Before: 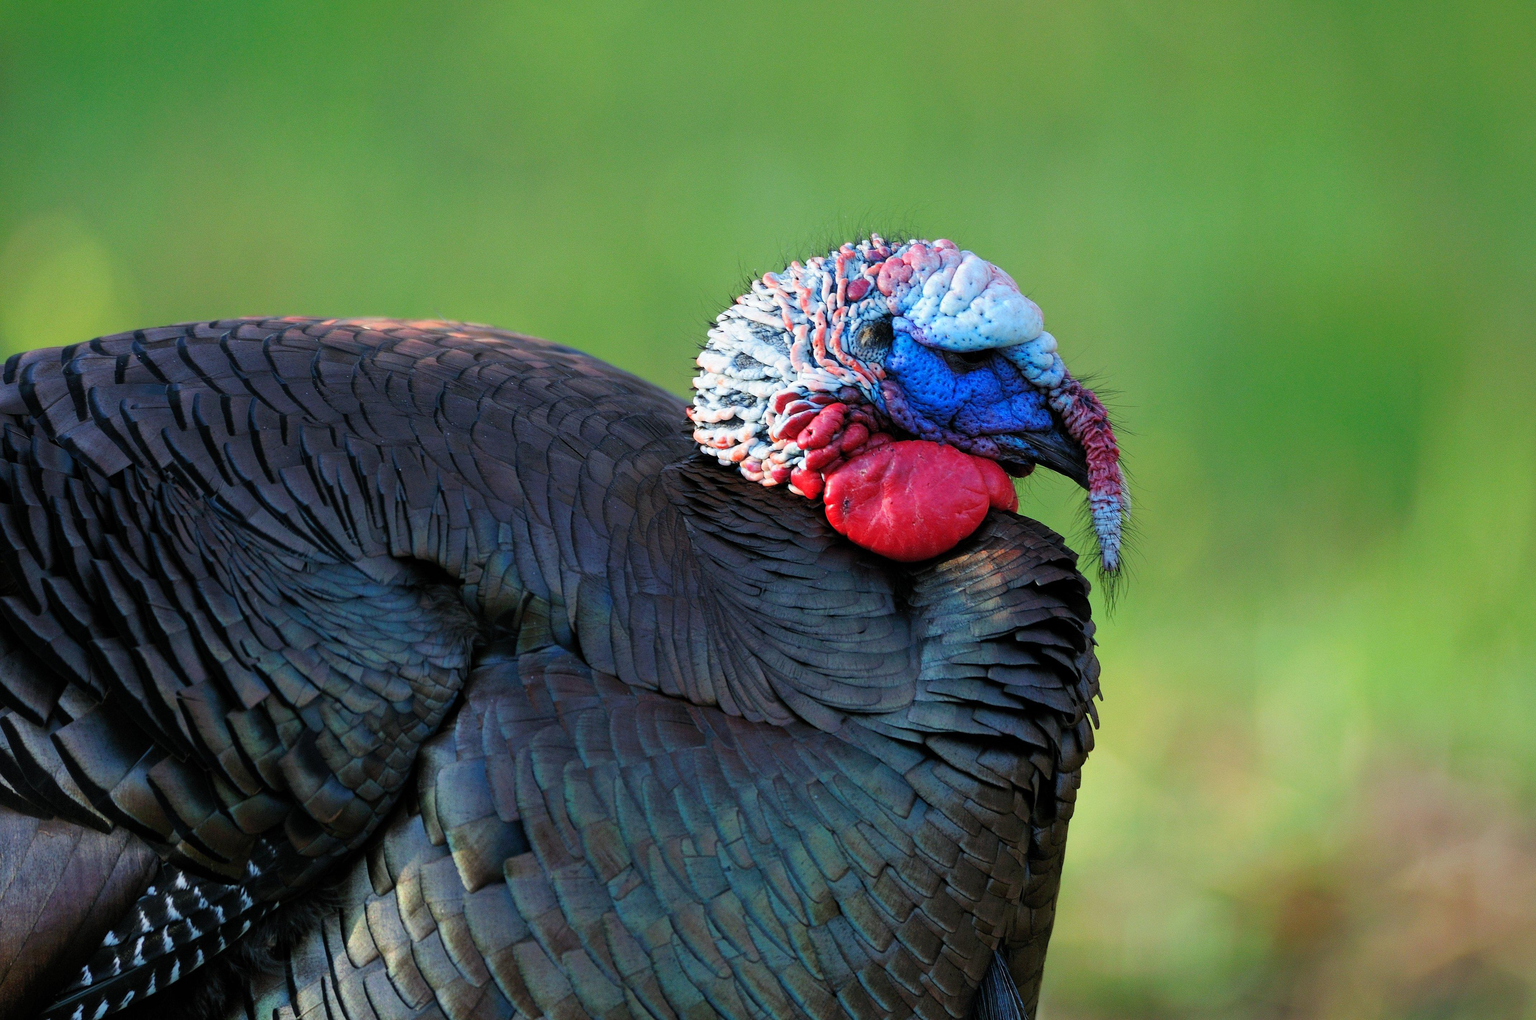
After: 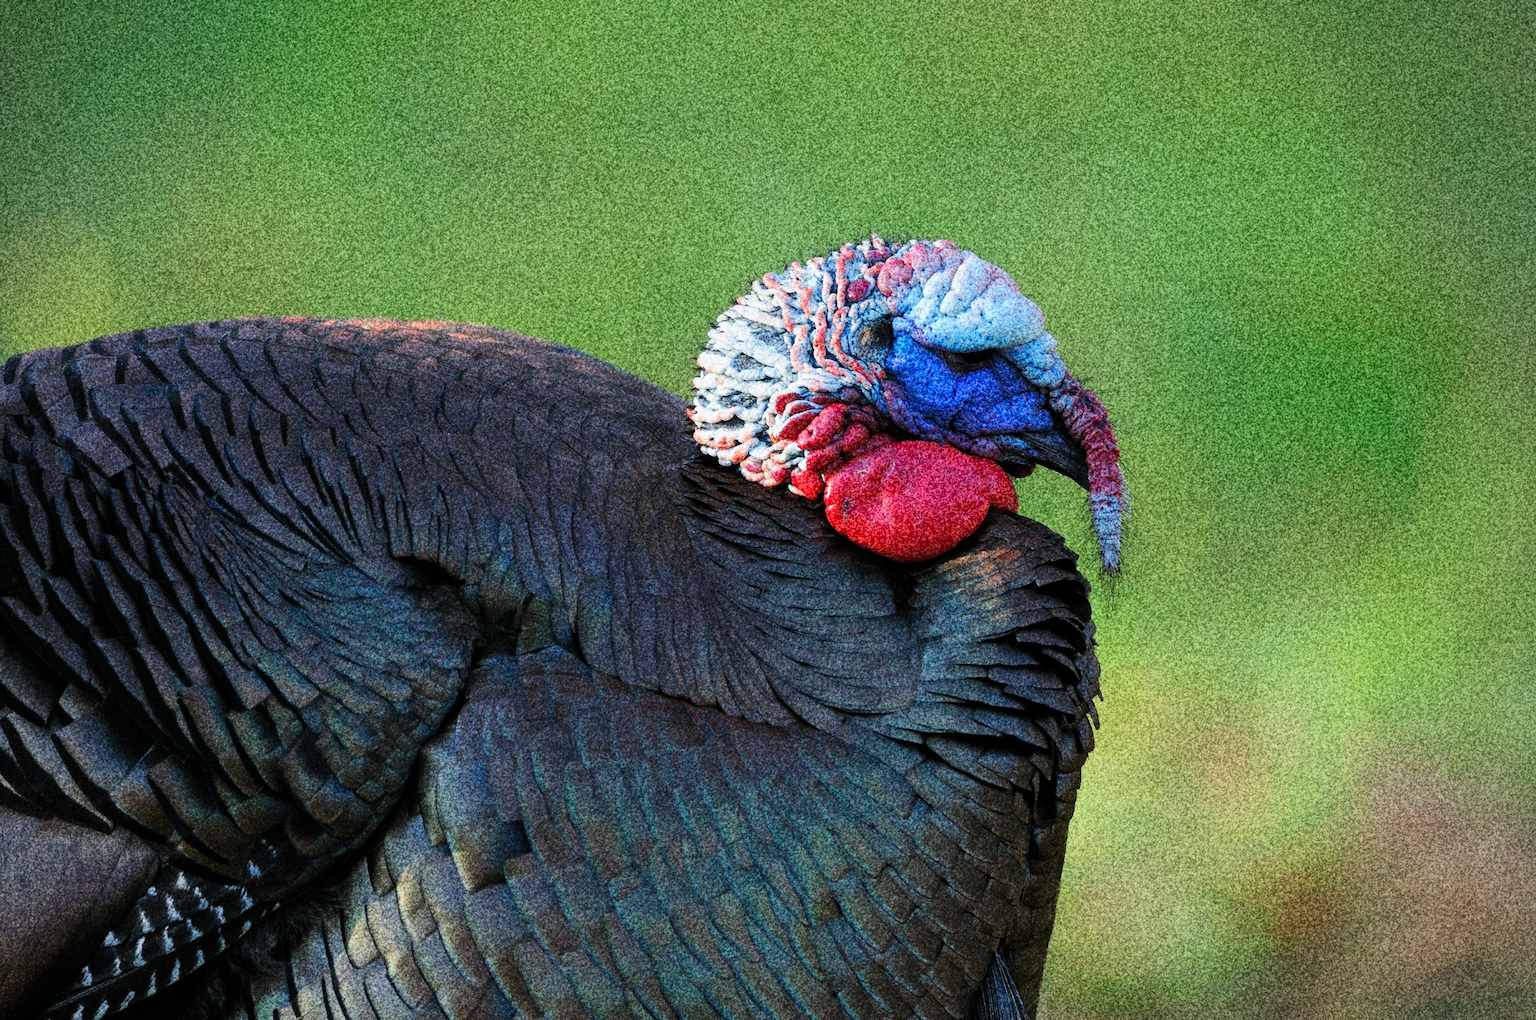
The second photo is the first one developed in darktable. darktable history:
grain: coarseness 30.02 ISO, strength 100%
vignetting: fall-off radius 60.92%
